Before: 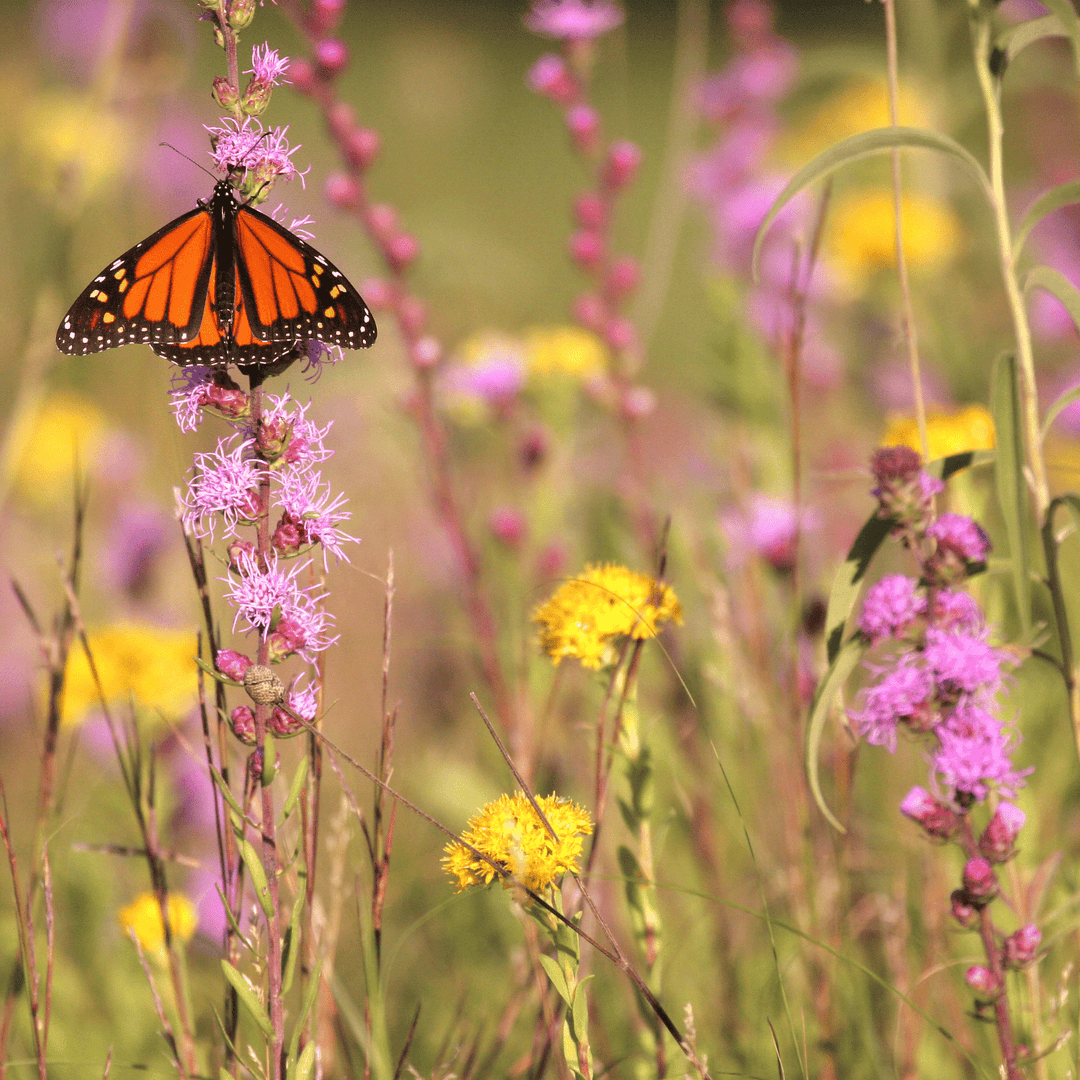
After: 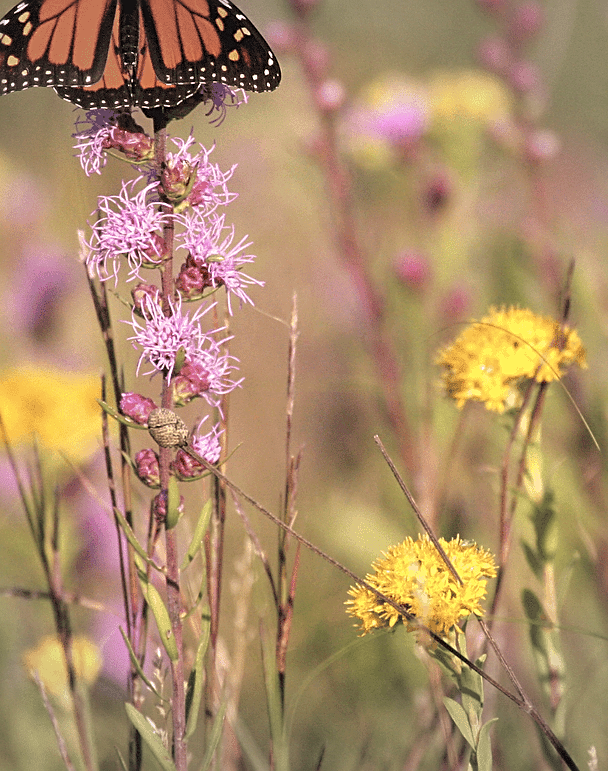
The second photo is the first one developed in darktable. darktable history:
vignetting: fall-off start 91%, fall-off radius 39.39%, brightness -0.182, saturation -0.3, width/height ratio 1.219, shape 1.3, dithering 8-bit output, unbound false
crop: left 8.966%, top 23.852%, right 34.699%, bottom 4.703%
sharpen: on, module defaults
color correction: highlights a* 2.75, highlights b* 5, shadows a* -2.04, shadows b* -4.84, saturation 0.8
